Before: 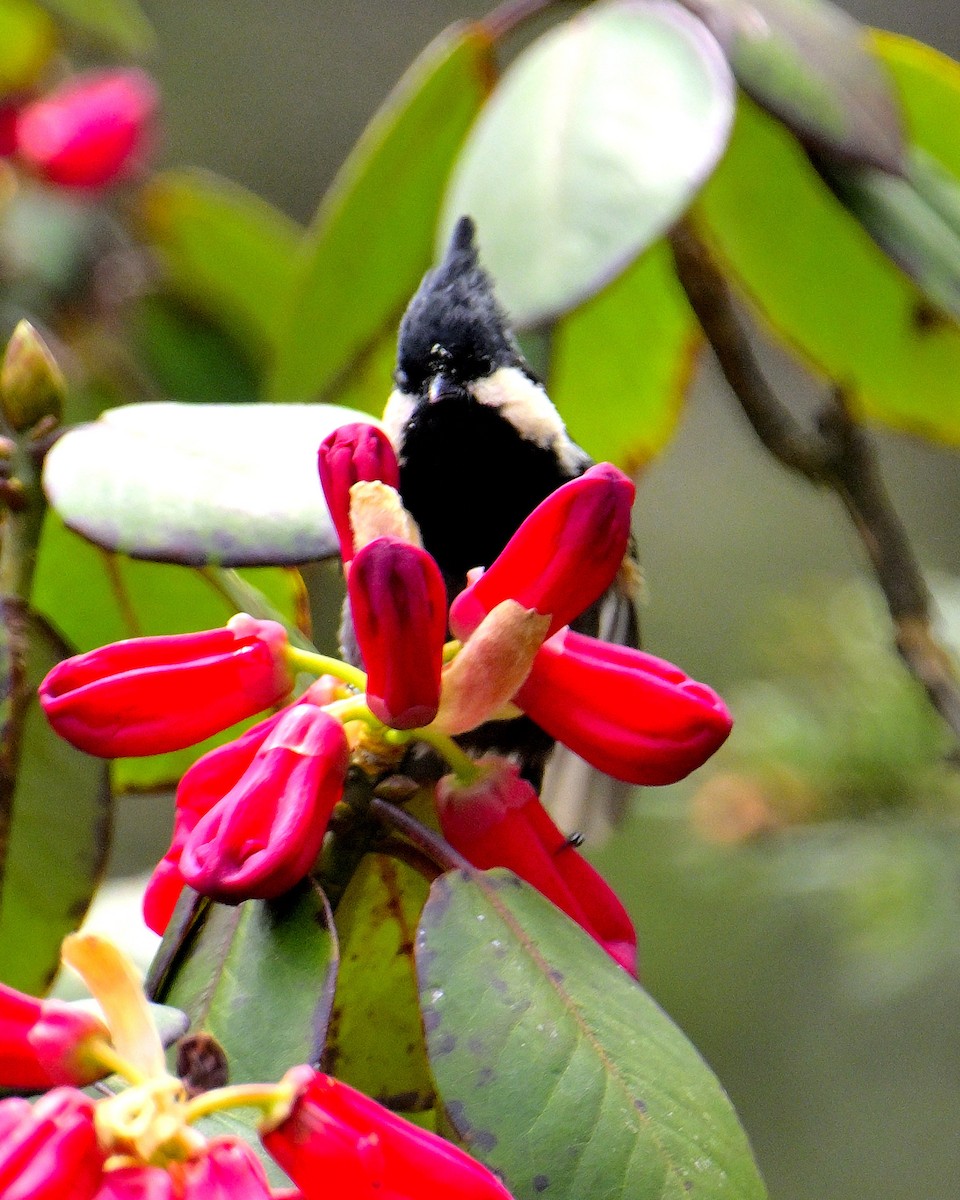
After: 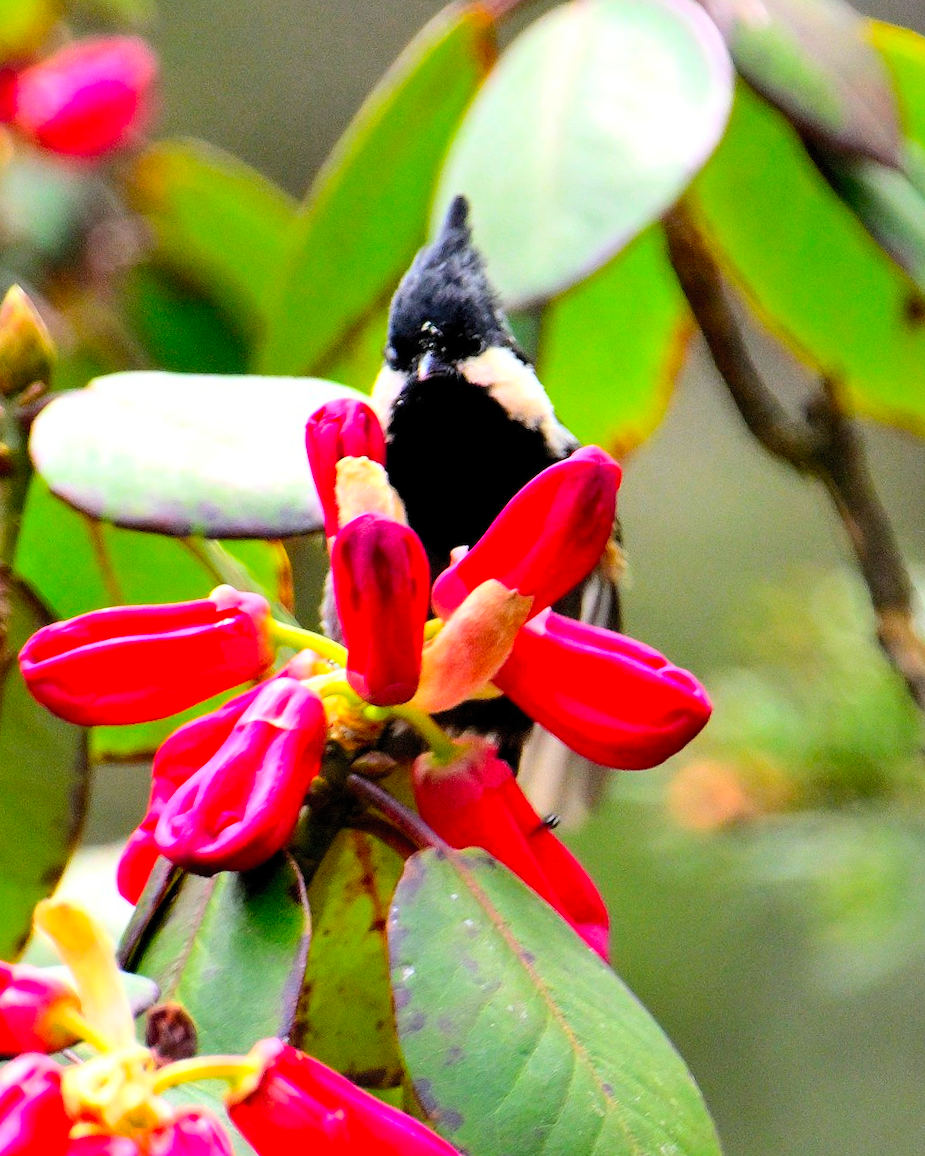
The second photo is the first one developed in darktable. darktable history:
crop and rotate: angle -1.74°
contrast brightness saturation: contrast 0.197, brightness 0.169, saturation 0.228
